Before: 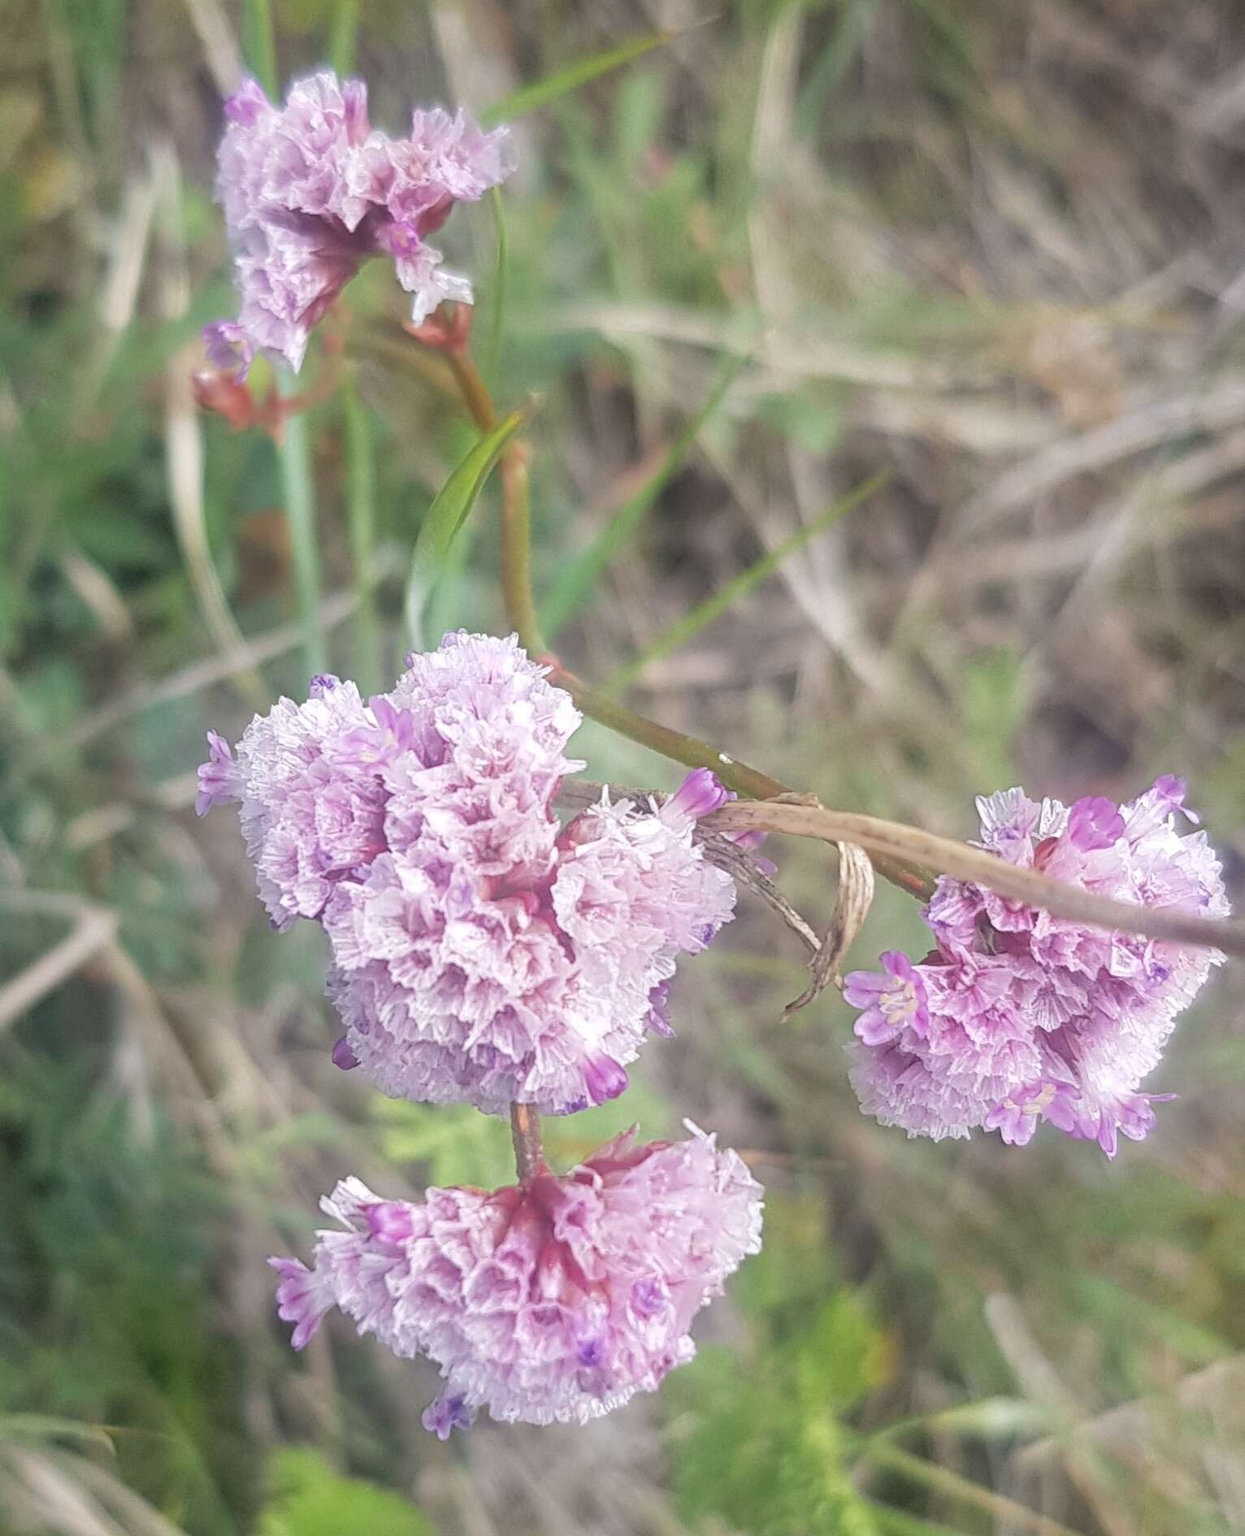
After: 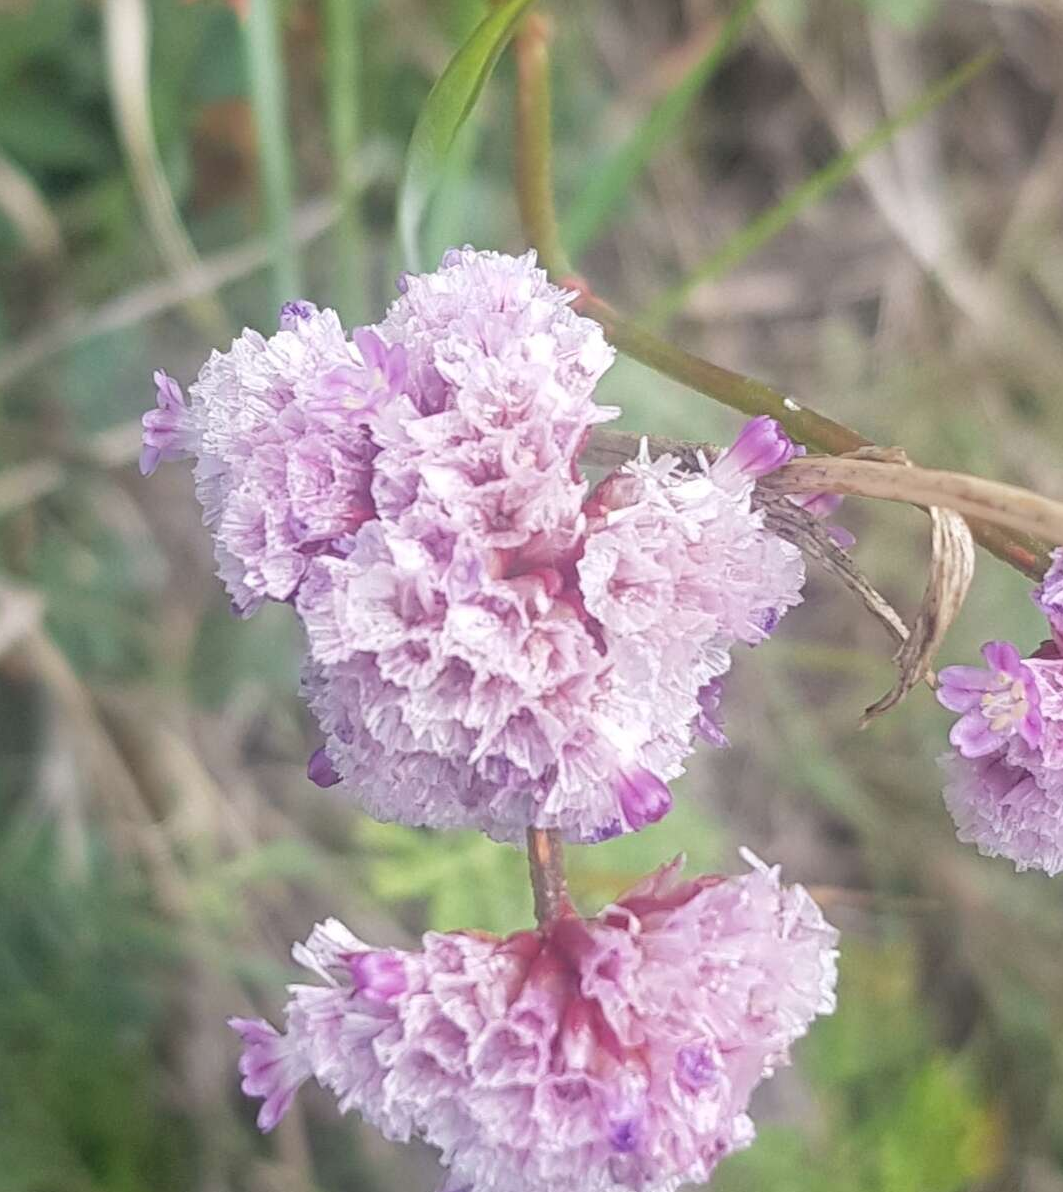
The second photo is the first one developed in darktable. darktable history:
crop: left 6.645%, top 27.995%, right 23.962%, bottom 8.902%
